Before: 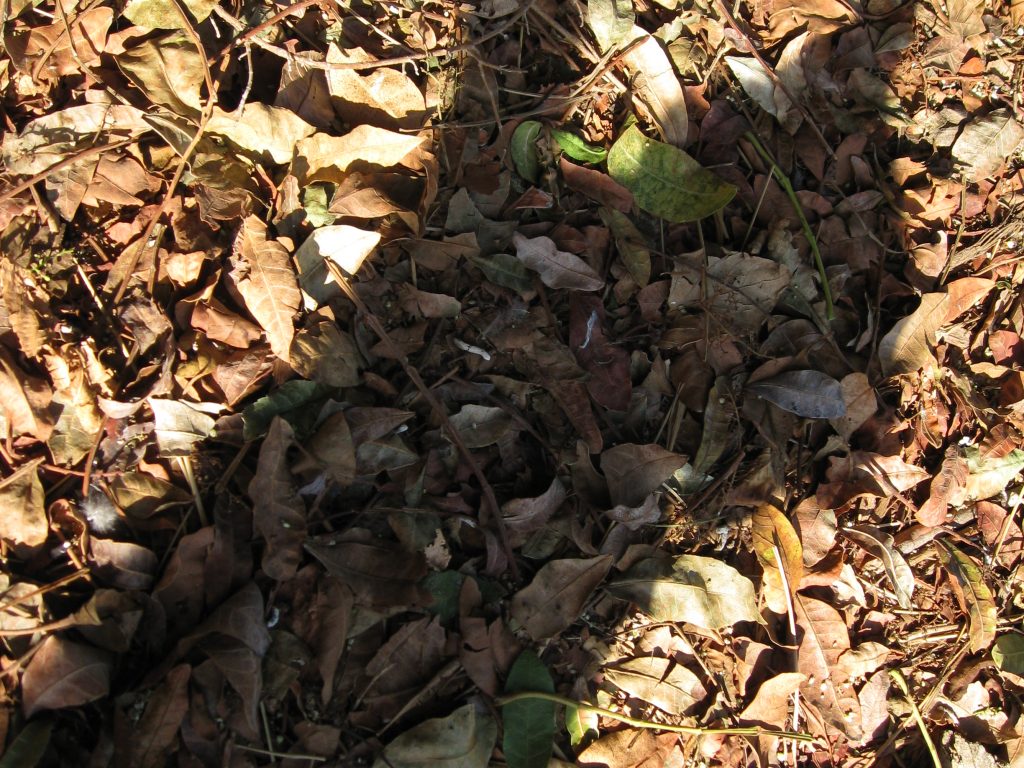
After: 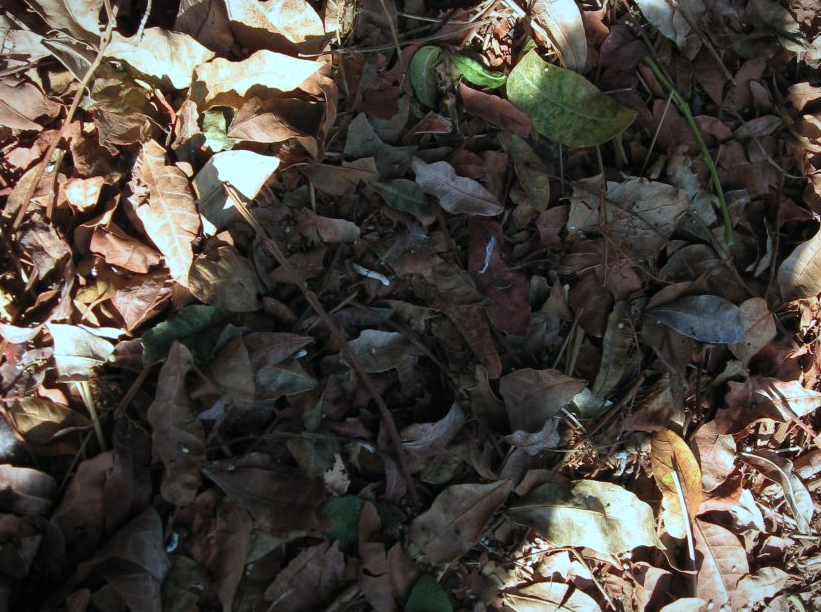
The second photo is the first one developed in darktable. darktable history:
crop and rotate: left 9.947%, top 9.895%, right 9.845%, bottom 10.322%
vignetting: fall-off start 100.02%, brightness -0.484, width/height ratio 1.305
color correction: highlights a* -9.11, highlights b* -23.42
